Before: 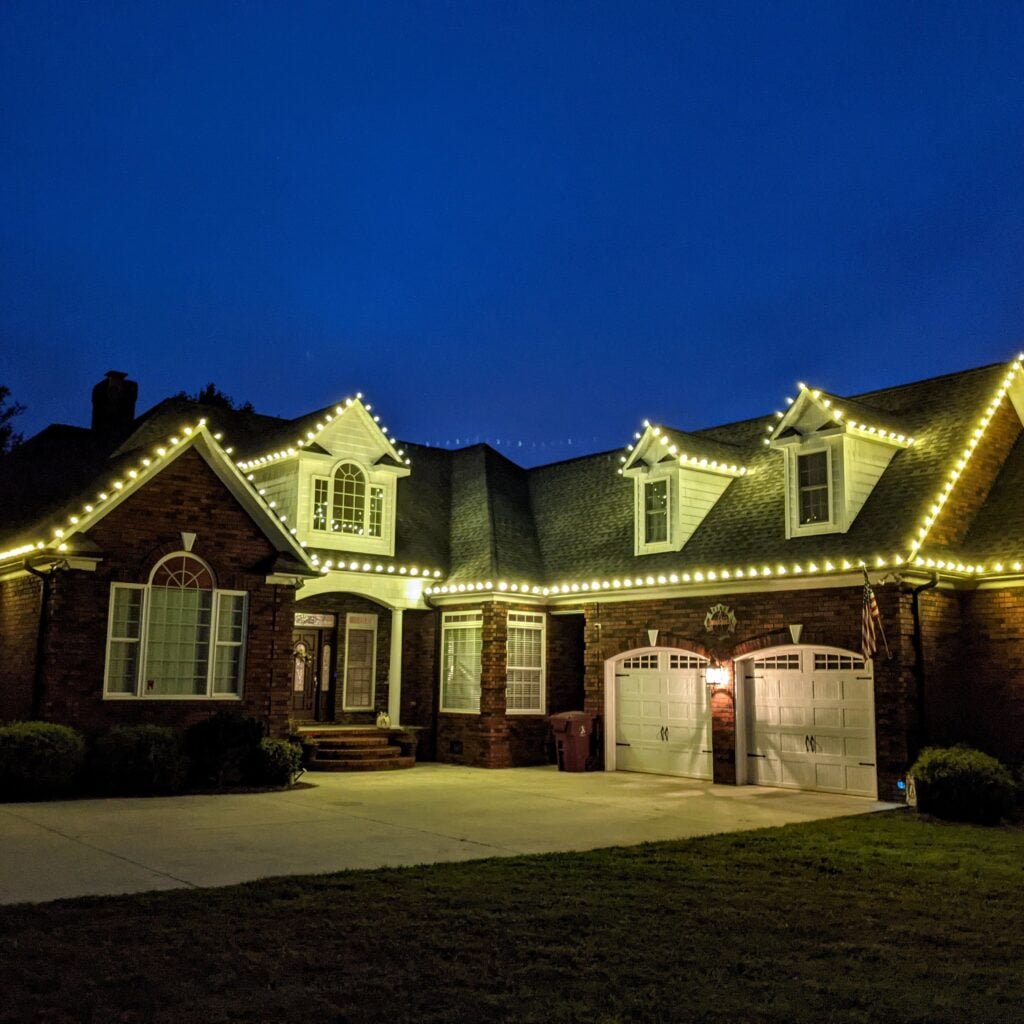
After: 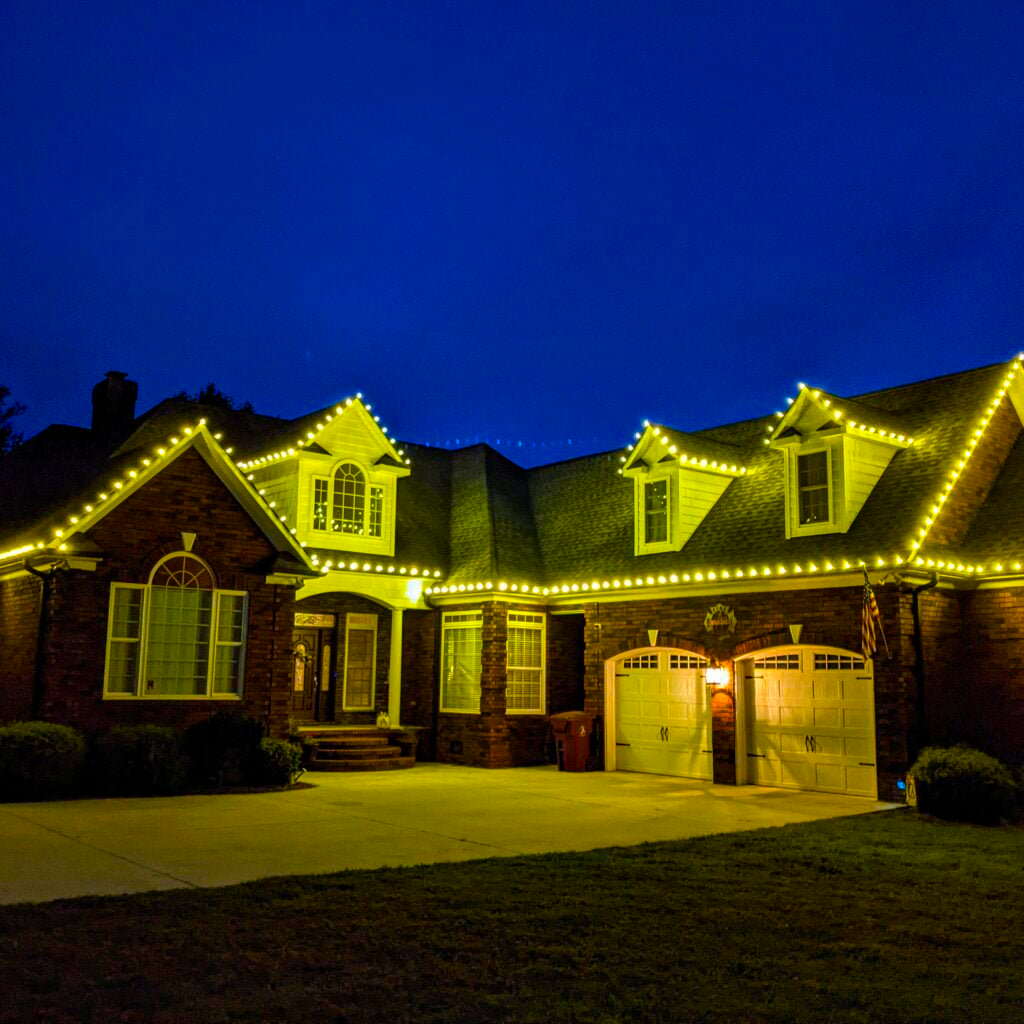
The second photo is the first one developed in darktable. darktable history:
color balance rgb: linear chroma grading › global chroma 42%, perceptual saturation grading › global saturation 42%, global vibrance 33%
color zones: curves: ch0 [(0, 0.5) (0.143, 0.5) (0.286, 0.5) (0.429, 0.5) (0.571, 0.5) (0.714, 0.476) (0.857, 0.5) (1, 0.5)]; ch2 [(0, 0.5) (0.143, 0.5) (0.286, 0.5) (0.429, 0.5) (0.571, 0.5) (0.714, 0.487) (0.857, 0.5) (1, 0.5)]
